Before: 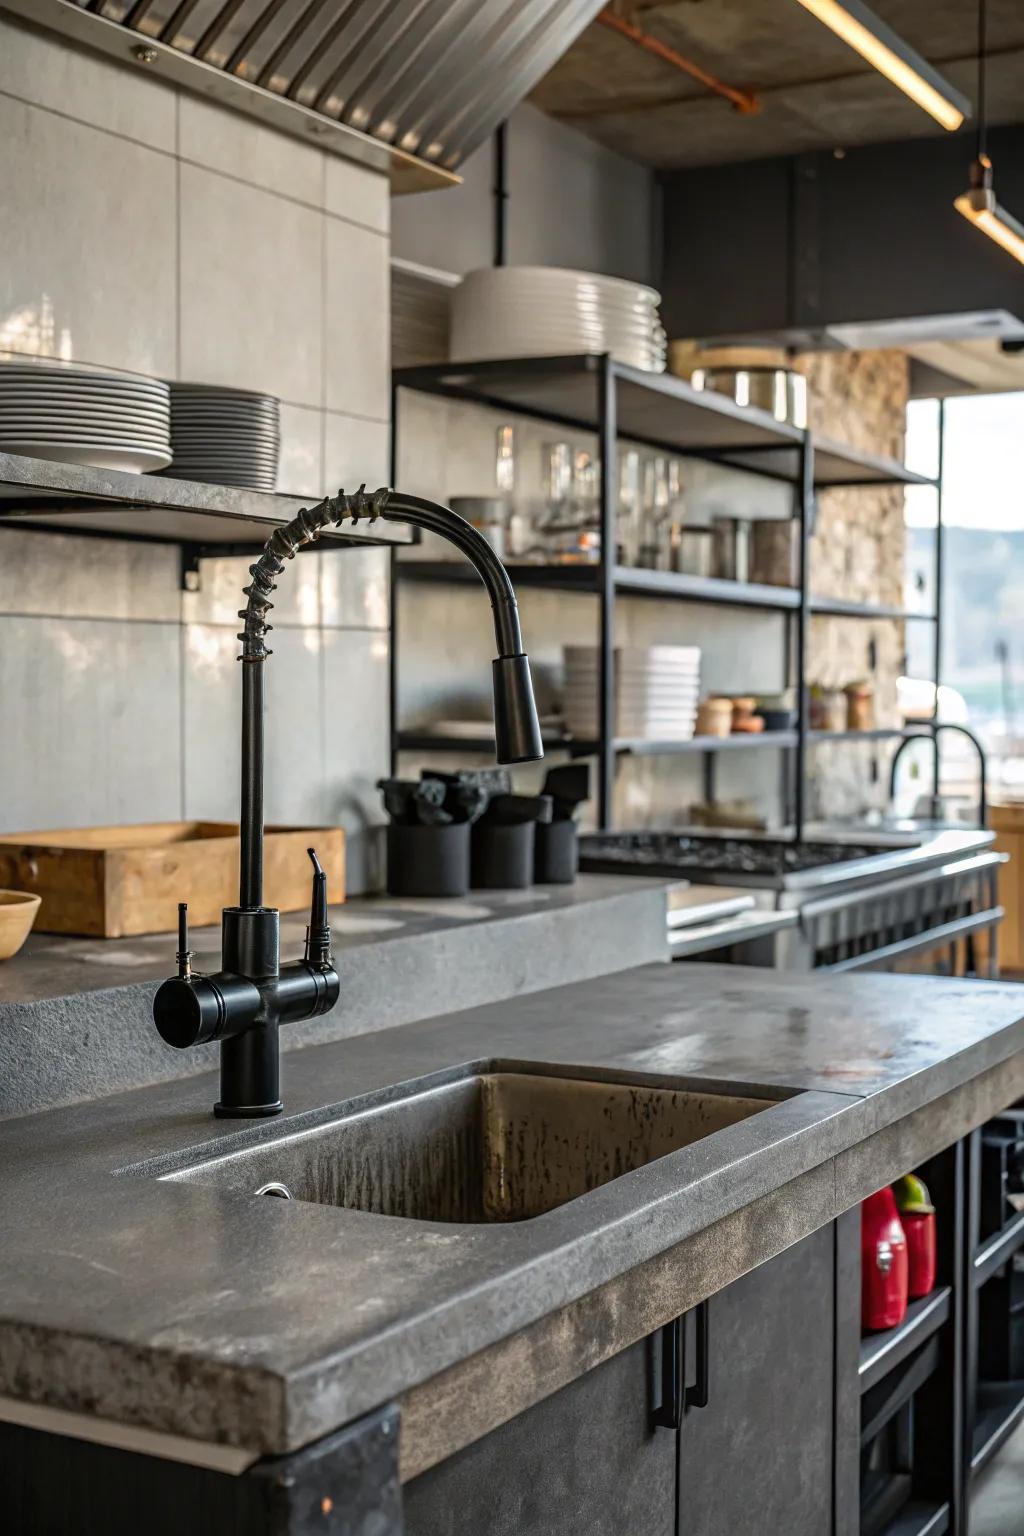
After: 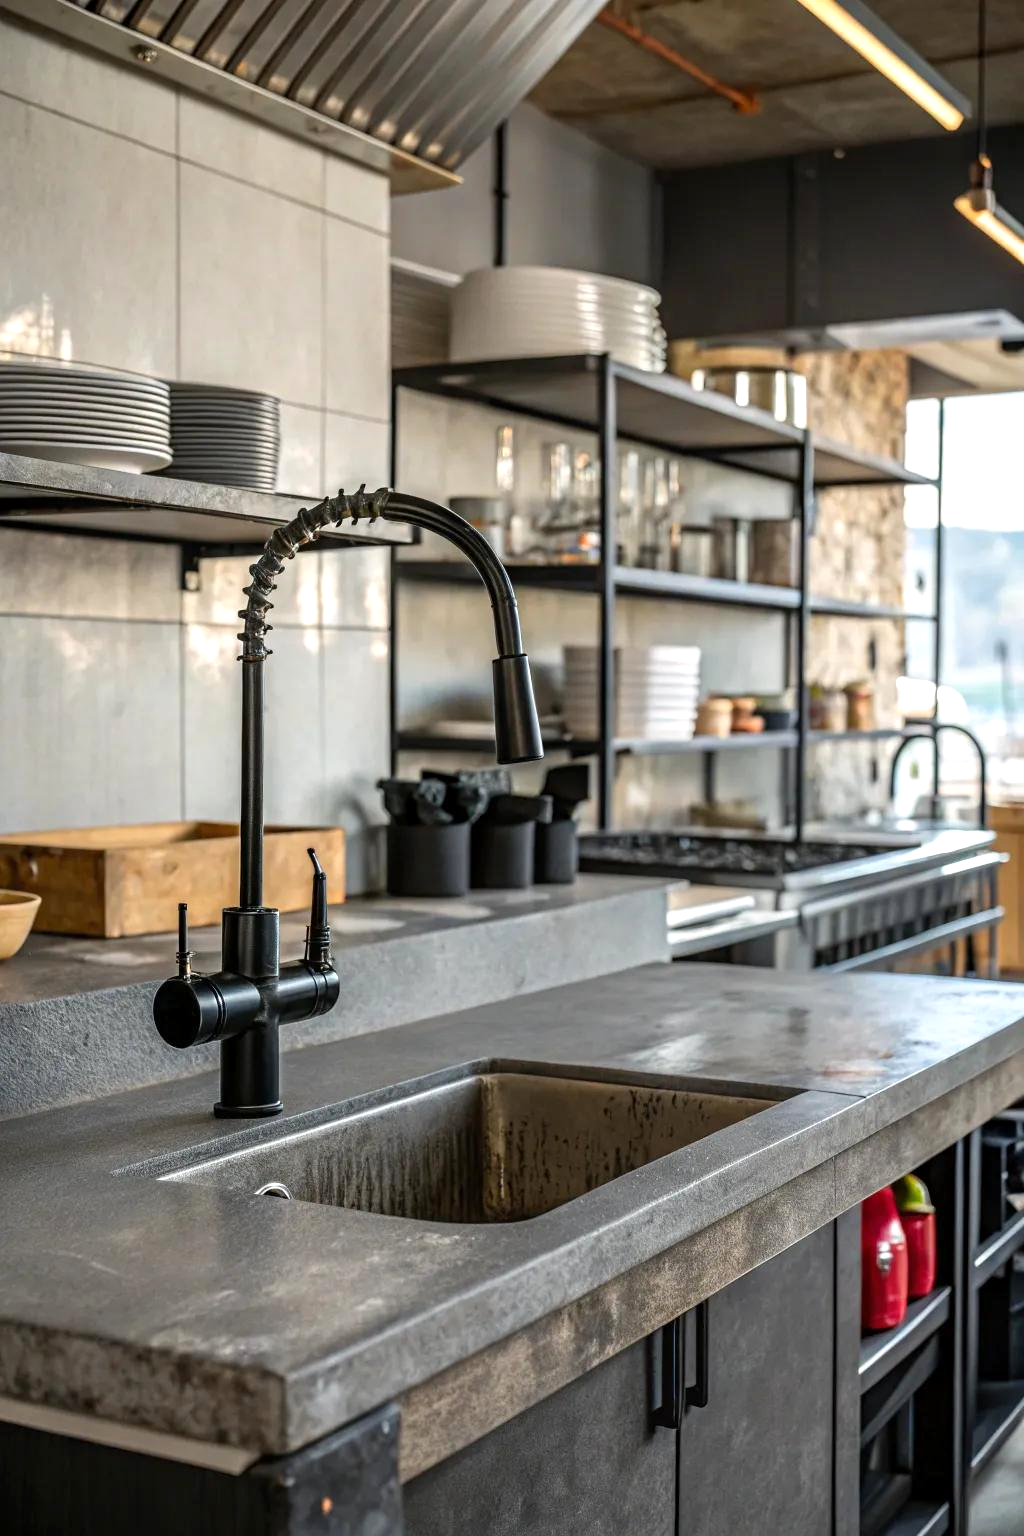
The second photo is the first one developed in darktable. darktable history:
levels: levels [0, 0.492, 0.984]
exposure: black level correction 0.001, exposure 0.193 EV, compensate highlight preservation false
